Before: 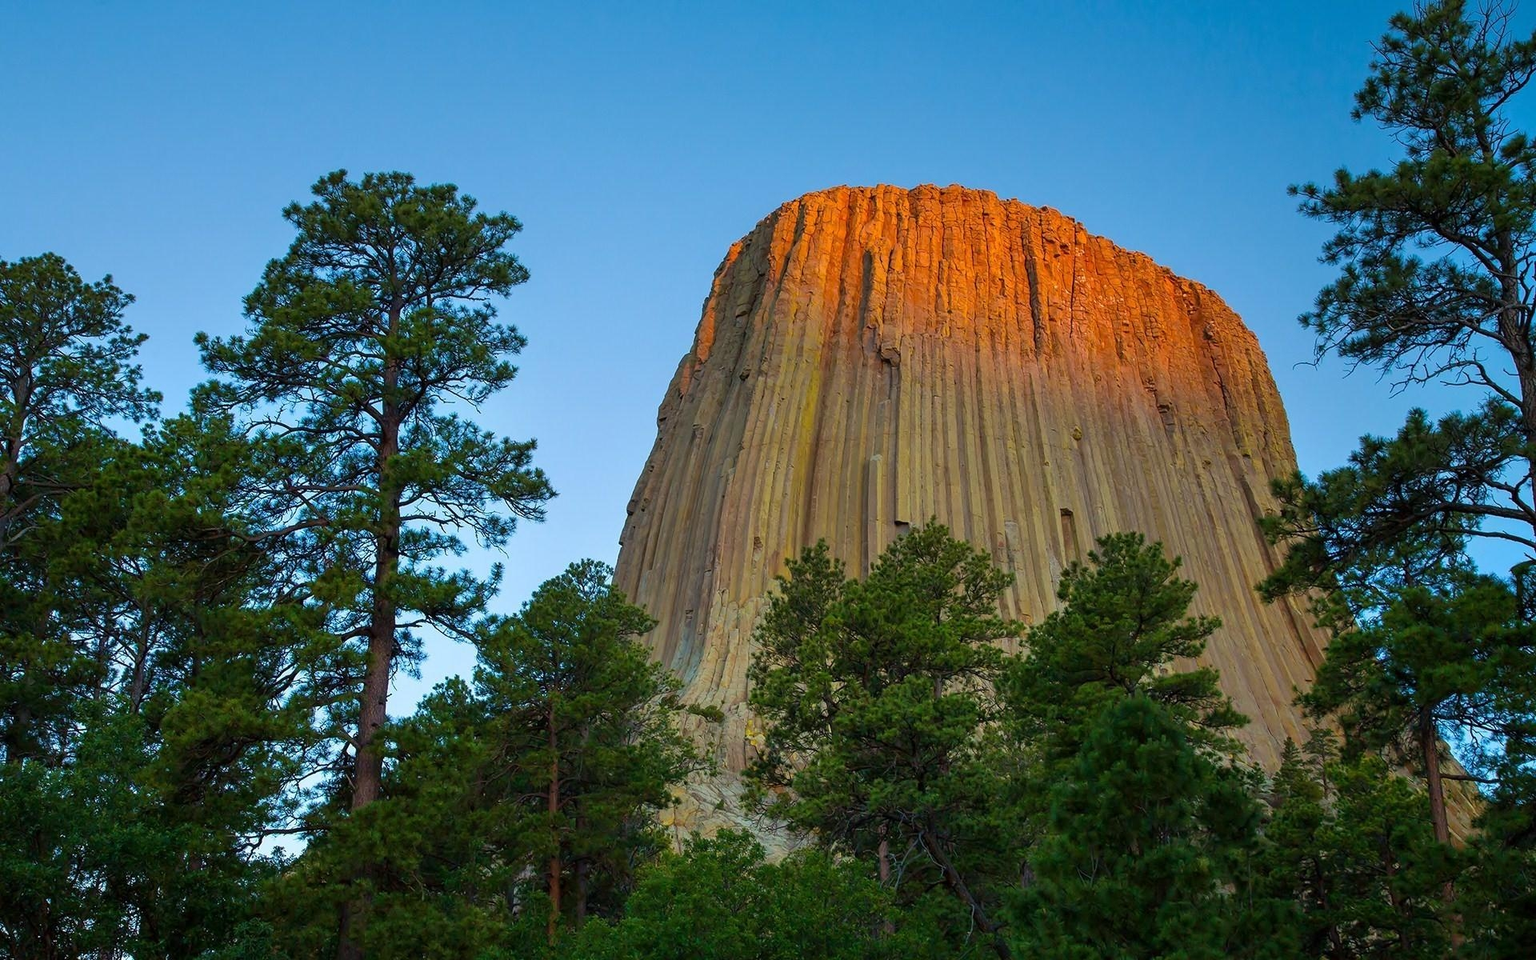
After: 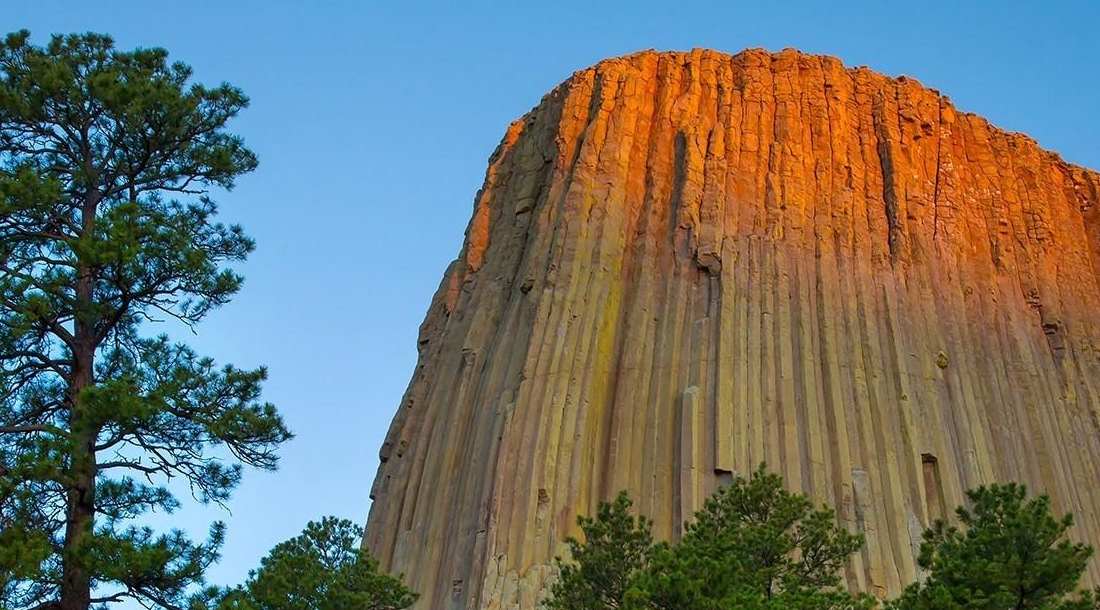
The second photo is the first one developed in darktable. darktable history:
crop: left 21.087%, top 15.169%, right 21.592%, bottom 33.953%
